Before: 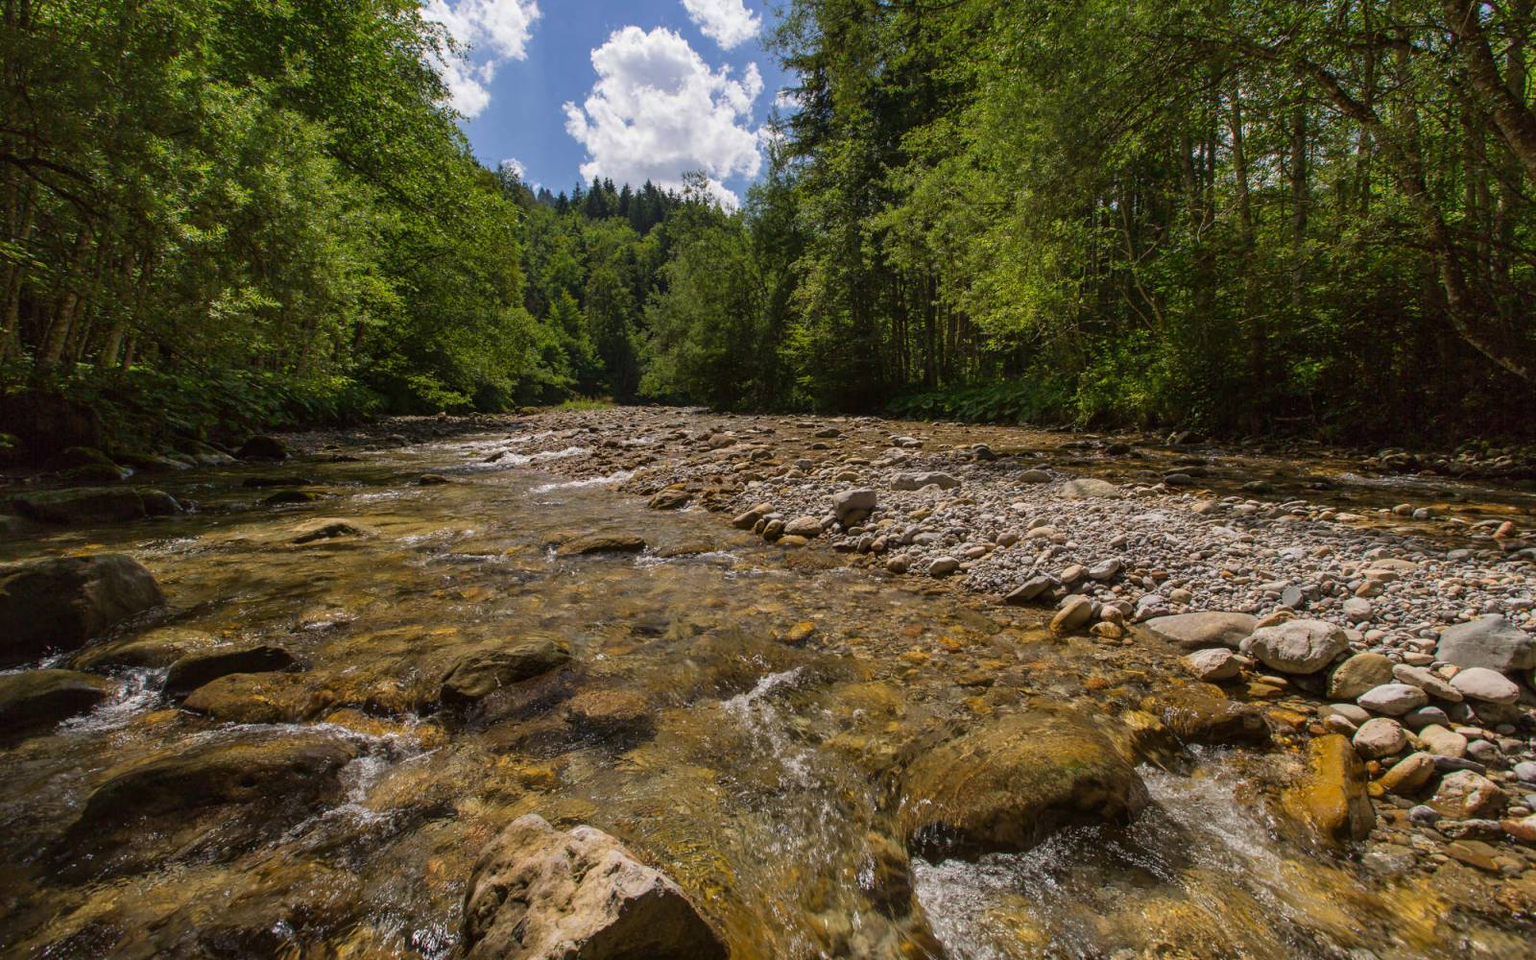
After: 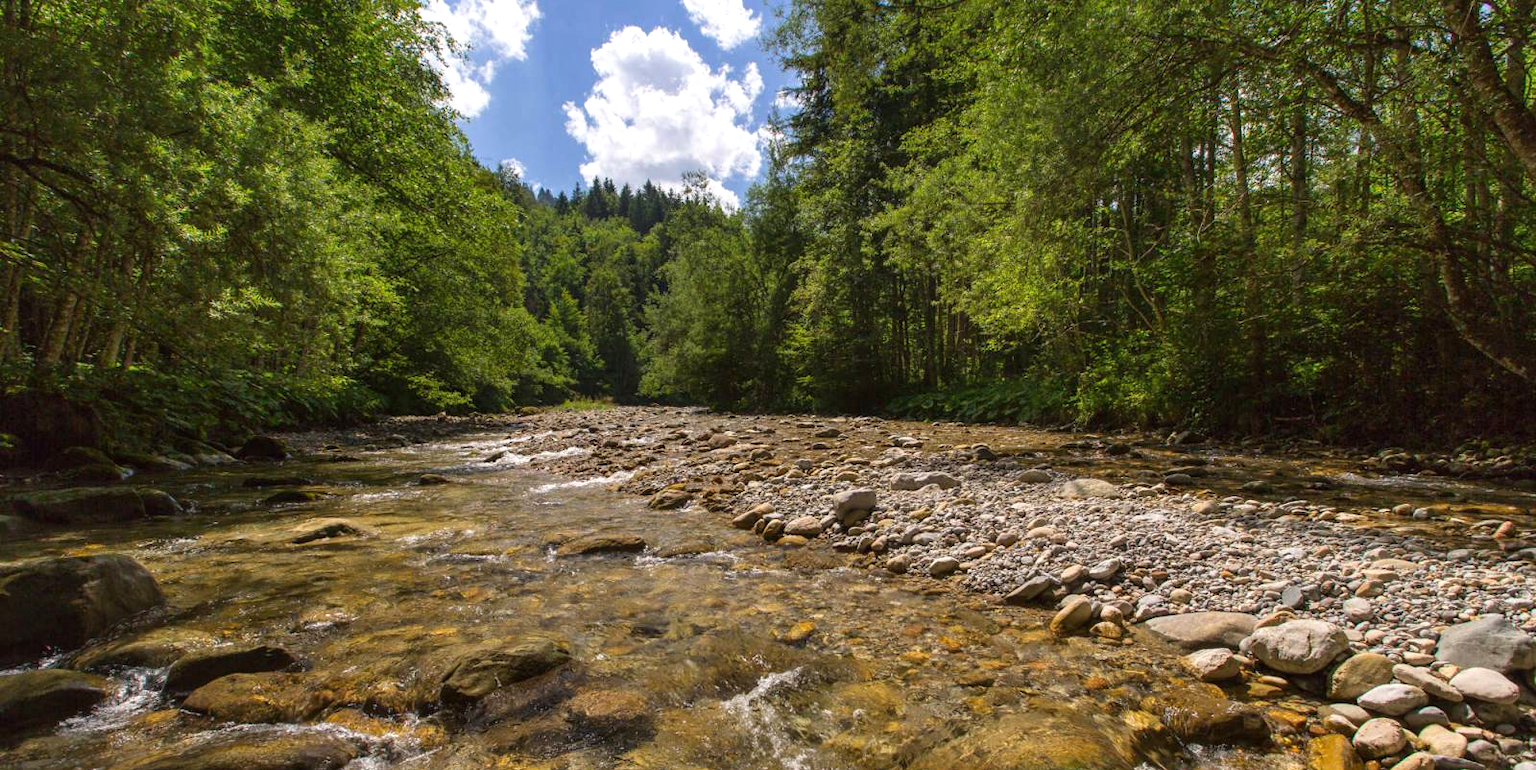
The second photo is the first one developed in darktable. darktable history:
exposure: exposure 0.485 EV, compensate highlight preservation false
crop: bottom 19.644%
